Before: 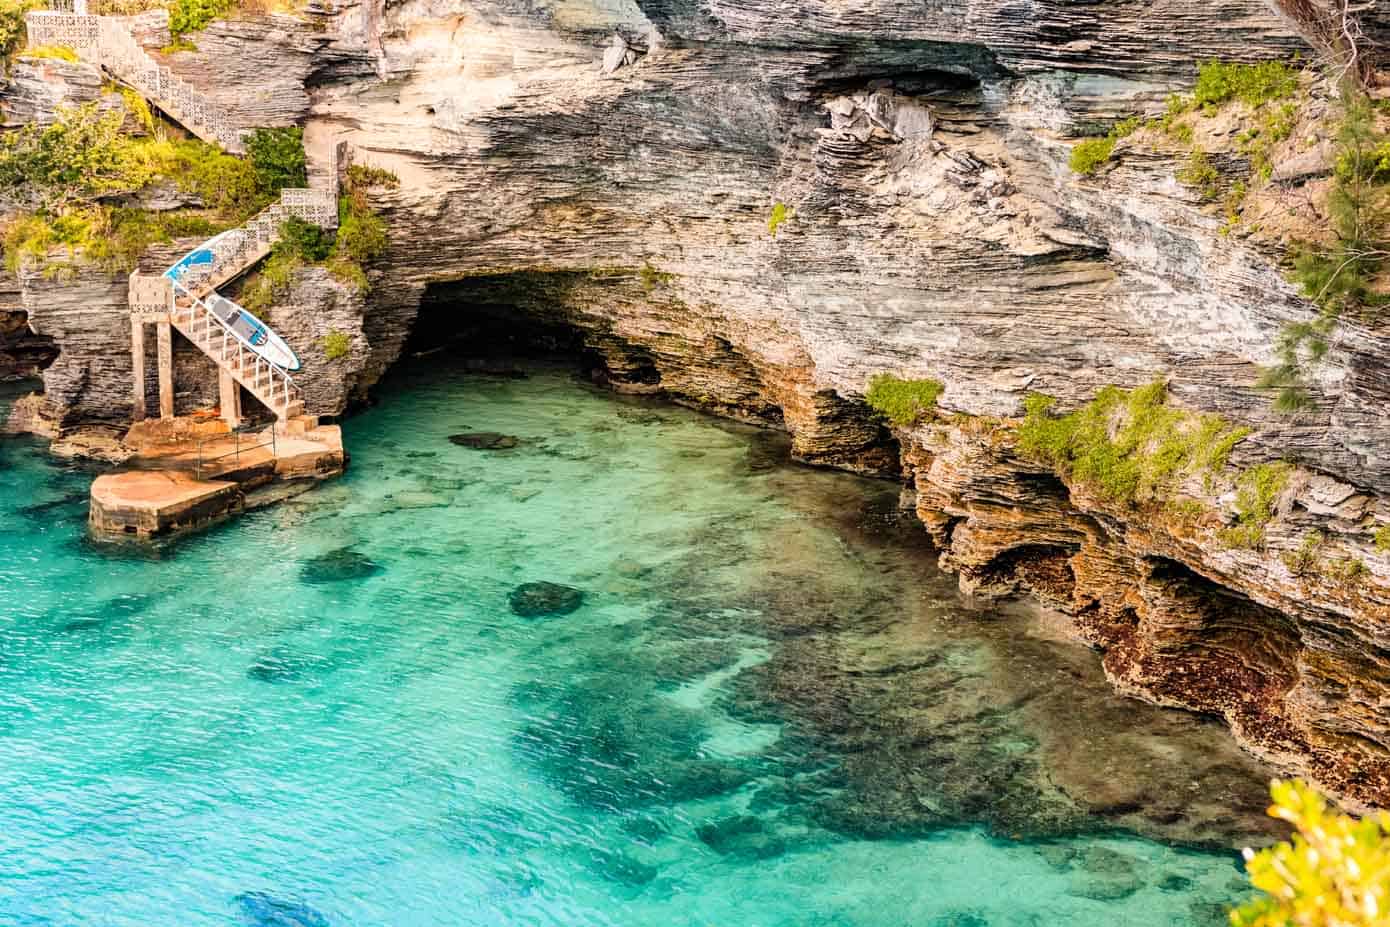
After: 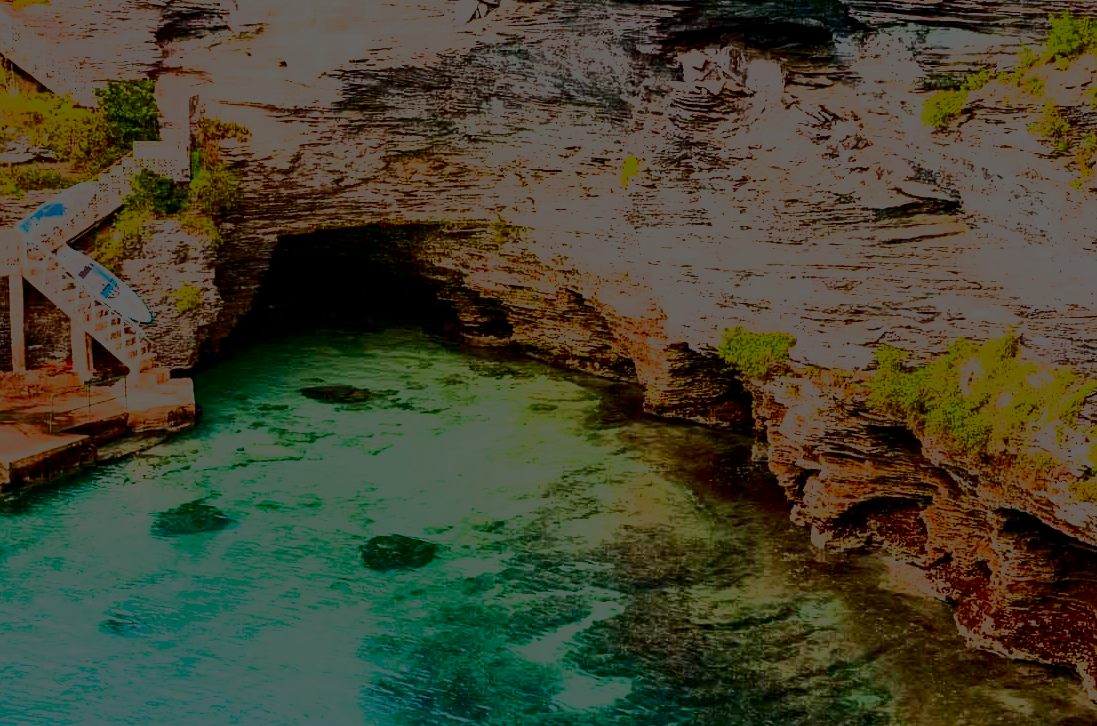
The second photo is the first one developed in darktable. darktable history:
contrast brightness saturation: contrast 0.09, brightness -0.593, saturation 0.173
tone equalizer: -8 EV -0.451 EV, -7 EV -0.357 EV, -6 EV -0.321 EV, -5 EV -0.192 EV, -3 EV 0.227 EV, -2 EV 0.315 EV, -1 EV 0.383 EV, +0 EV 0.404 EV
crop and rotate: left 10.668%, top 5.113%, right 10.385%, bottom 16.485%
filmic rgb: black relative exposure -12.91 EV, white relative exposure 4 EV, target white luminance 85.052%, hardness 6.31, latitude 42.81%, contrast 0.864, shadows ↔ highlights balance 8.3%
